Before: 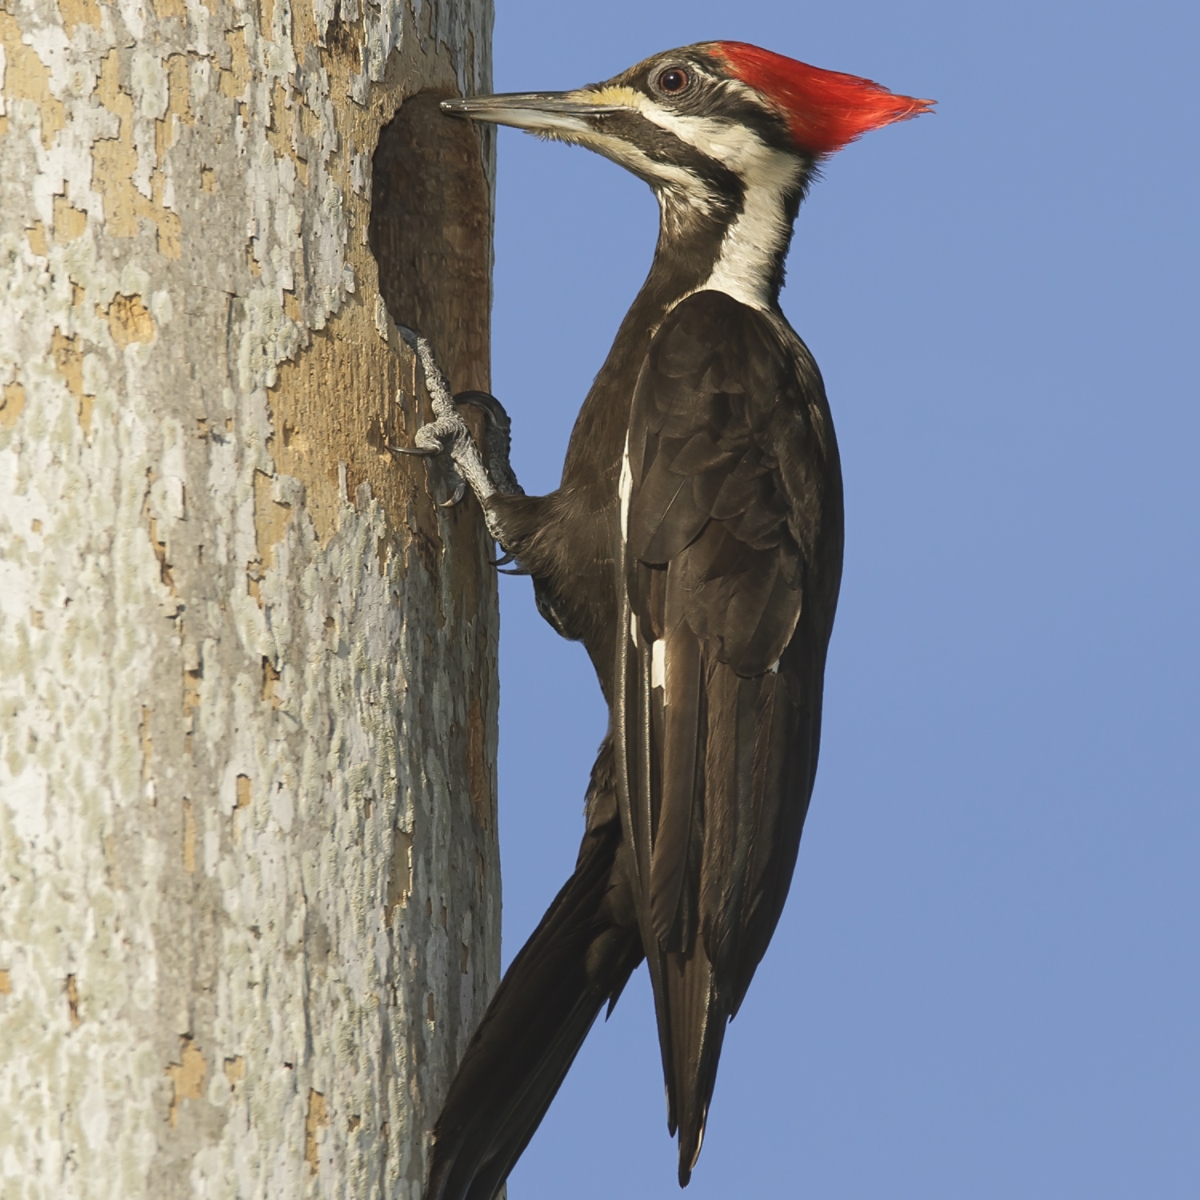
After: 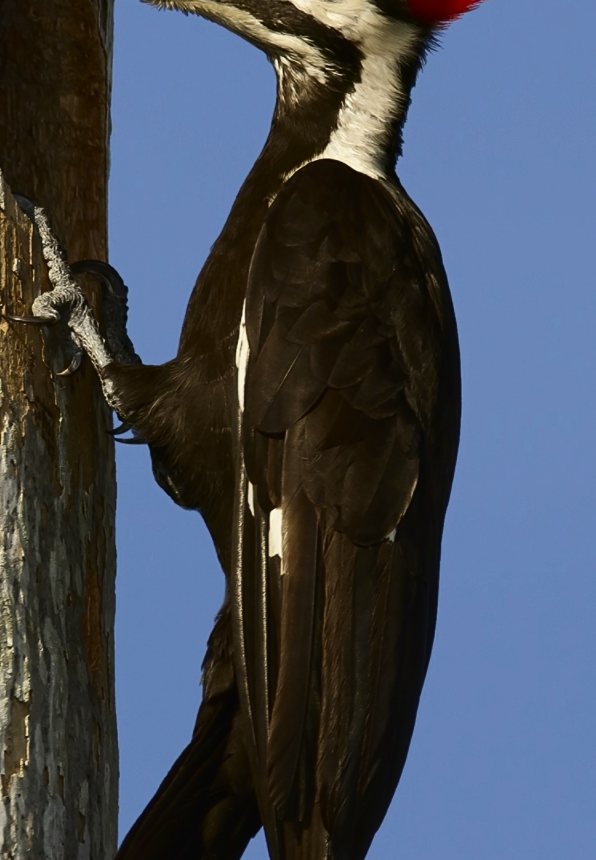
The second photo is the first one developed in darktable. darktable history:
contrast brightness saturation: contrast 0.193, brightness -0.232, saturation 0.118
crop: left 31.975%, top 10.924%, right 18.354%, bottom 17.371%
